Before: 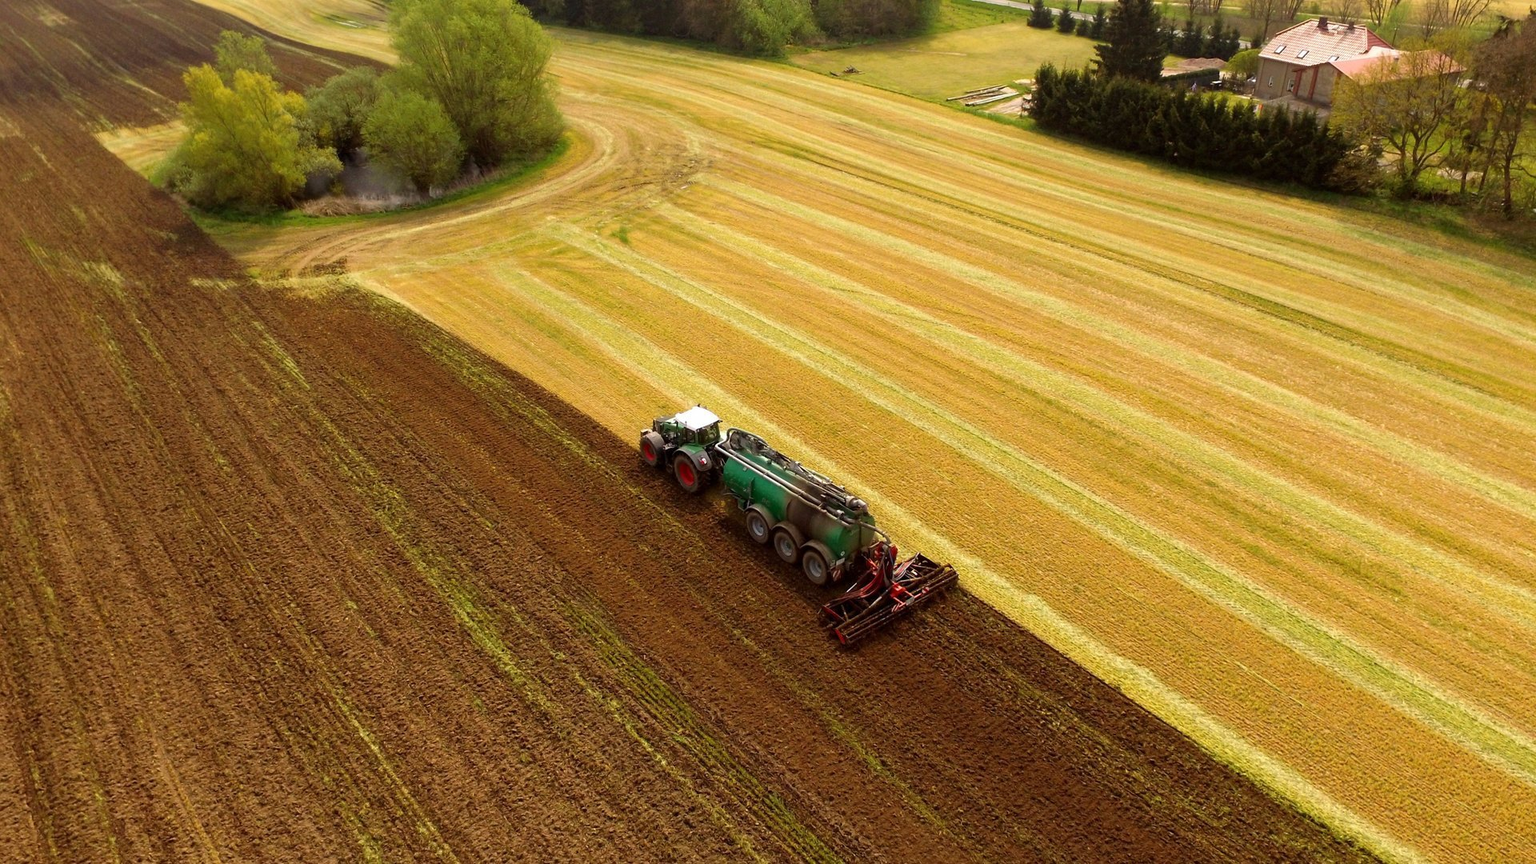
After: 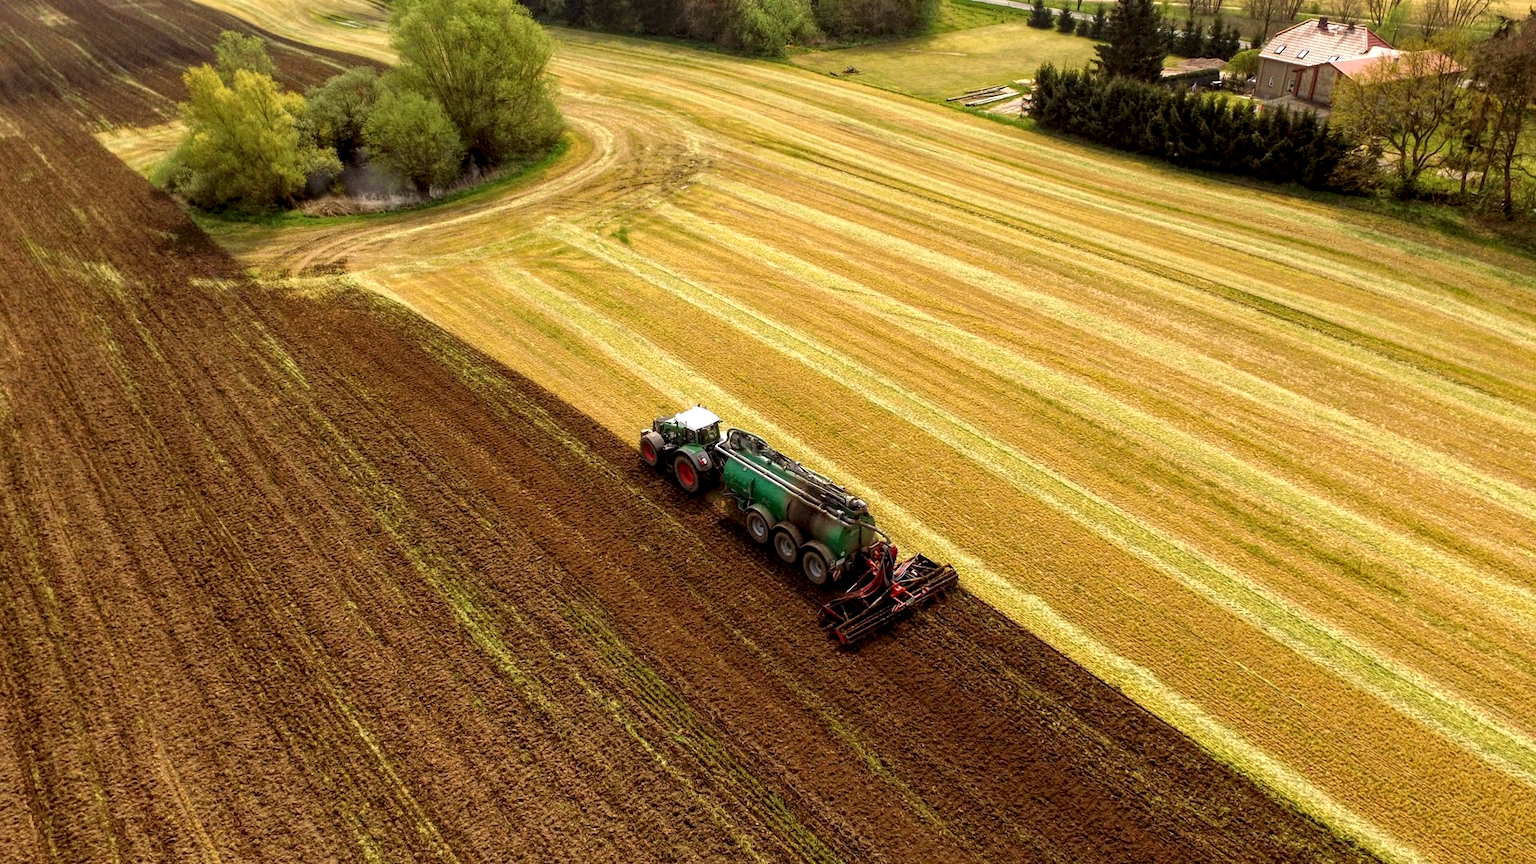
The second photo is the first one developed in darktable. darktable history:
local contrast: highlights 101%, shadows 98%, detail 201%, midtone range 0.2
